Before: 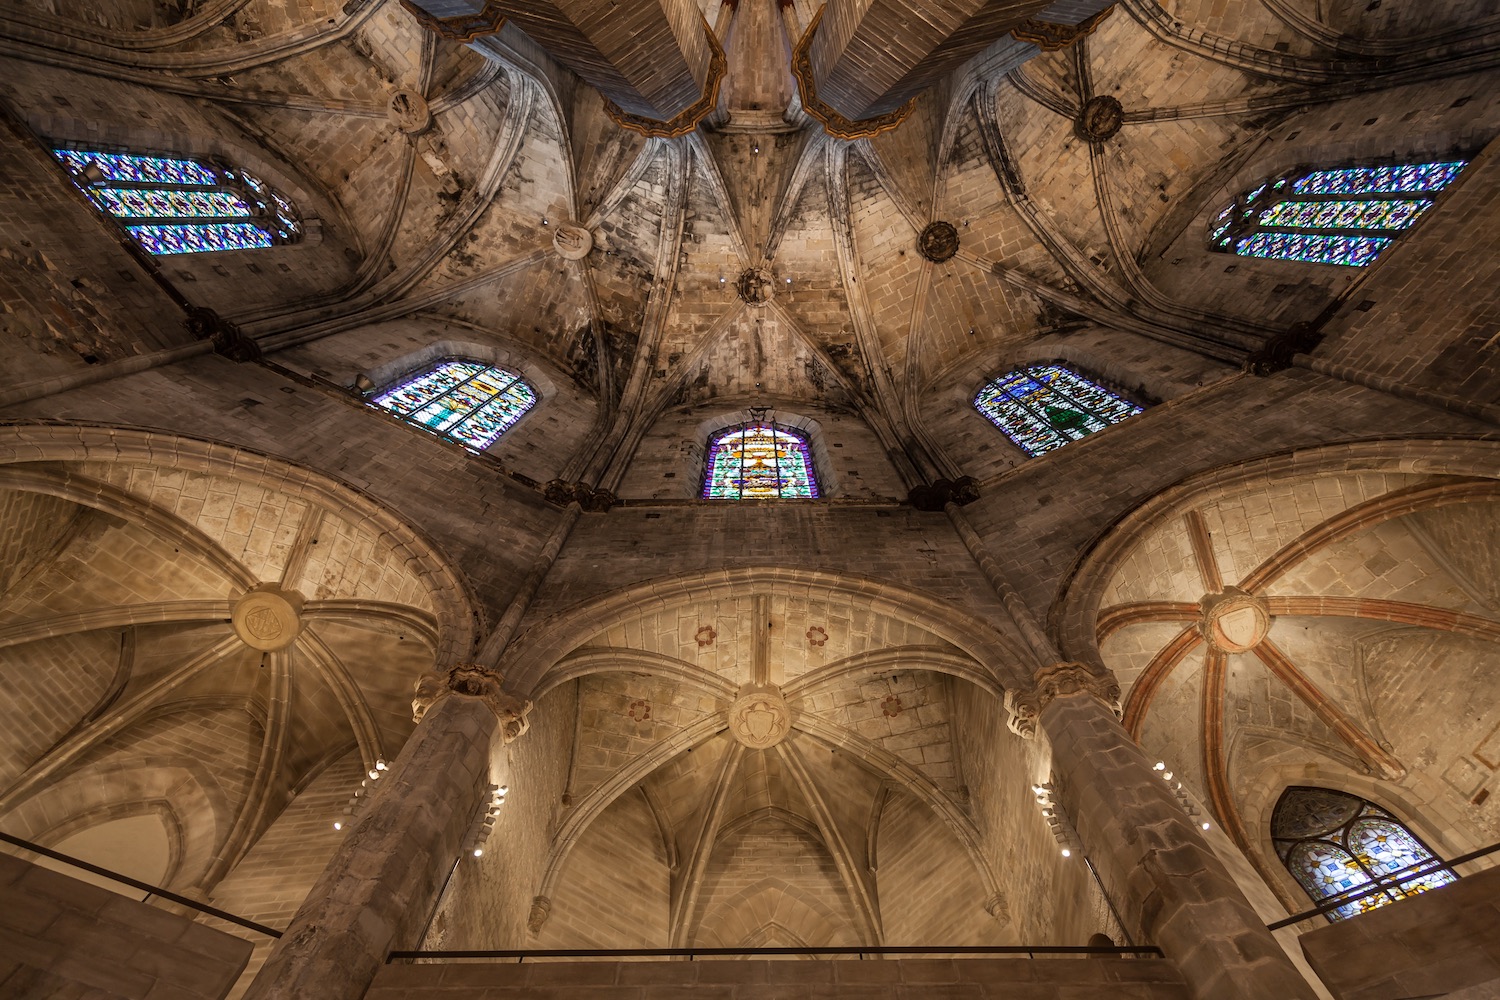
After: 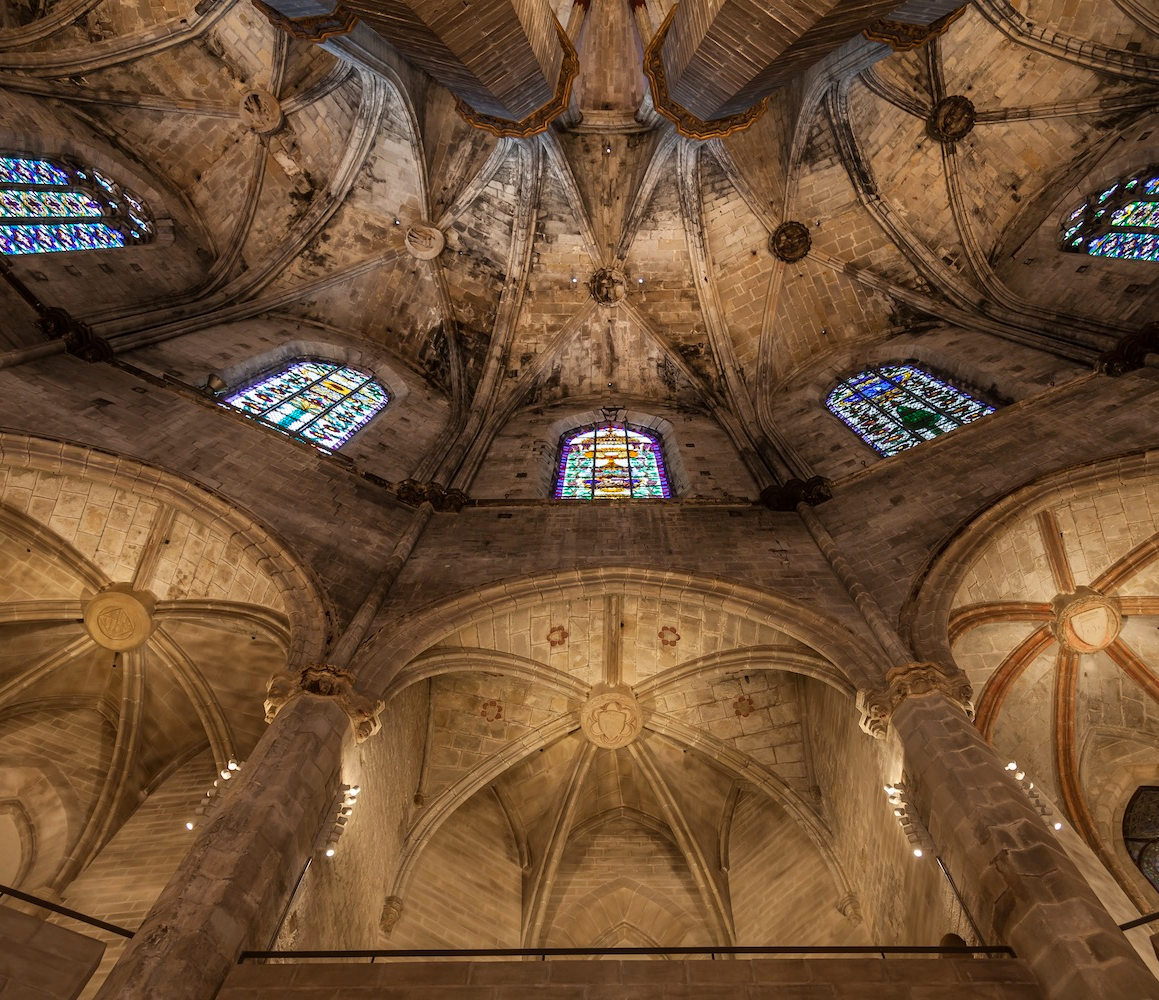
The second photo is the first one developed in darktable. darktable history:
color correction: highlights b* -0.029, saturation 1.12
crop: left 9.885%, right 12.801%
